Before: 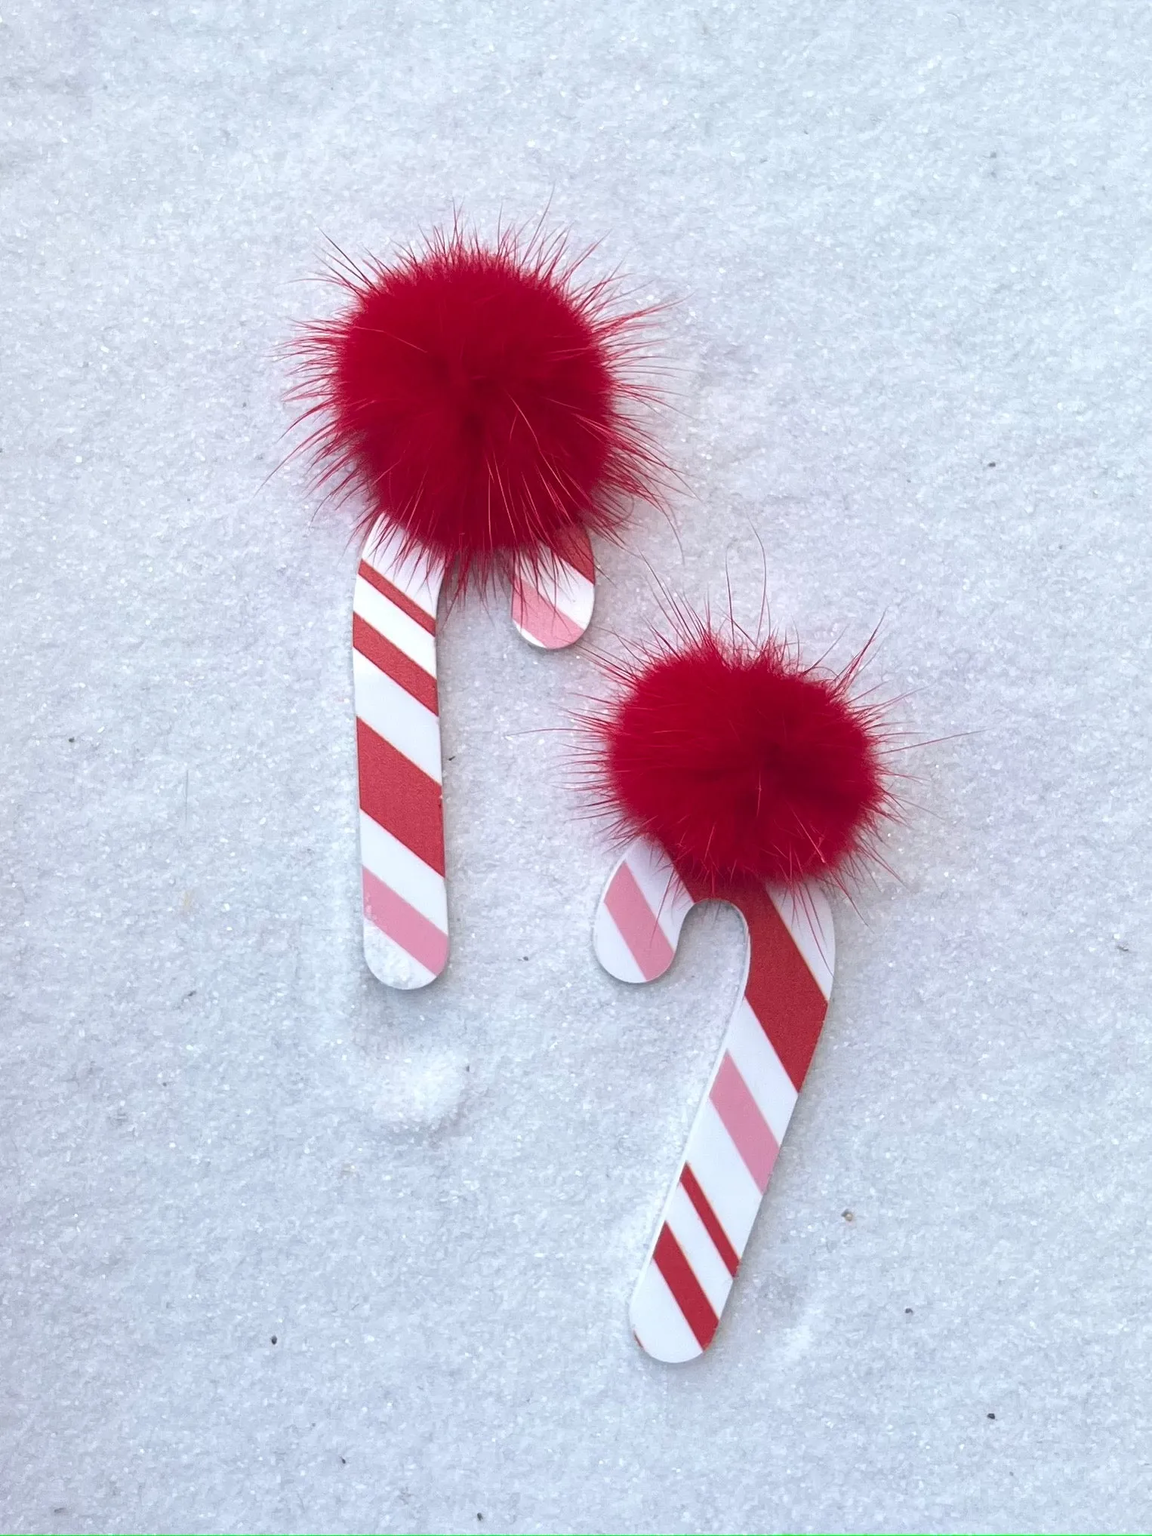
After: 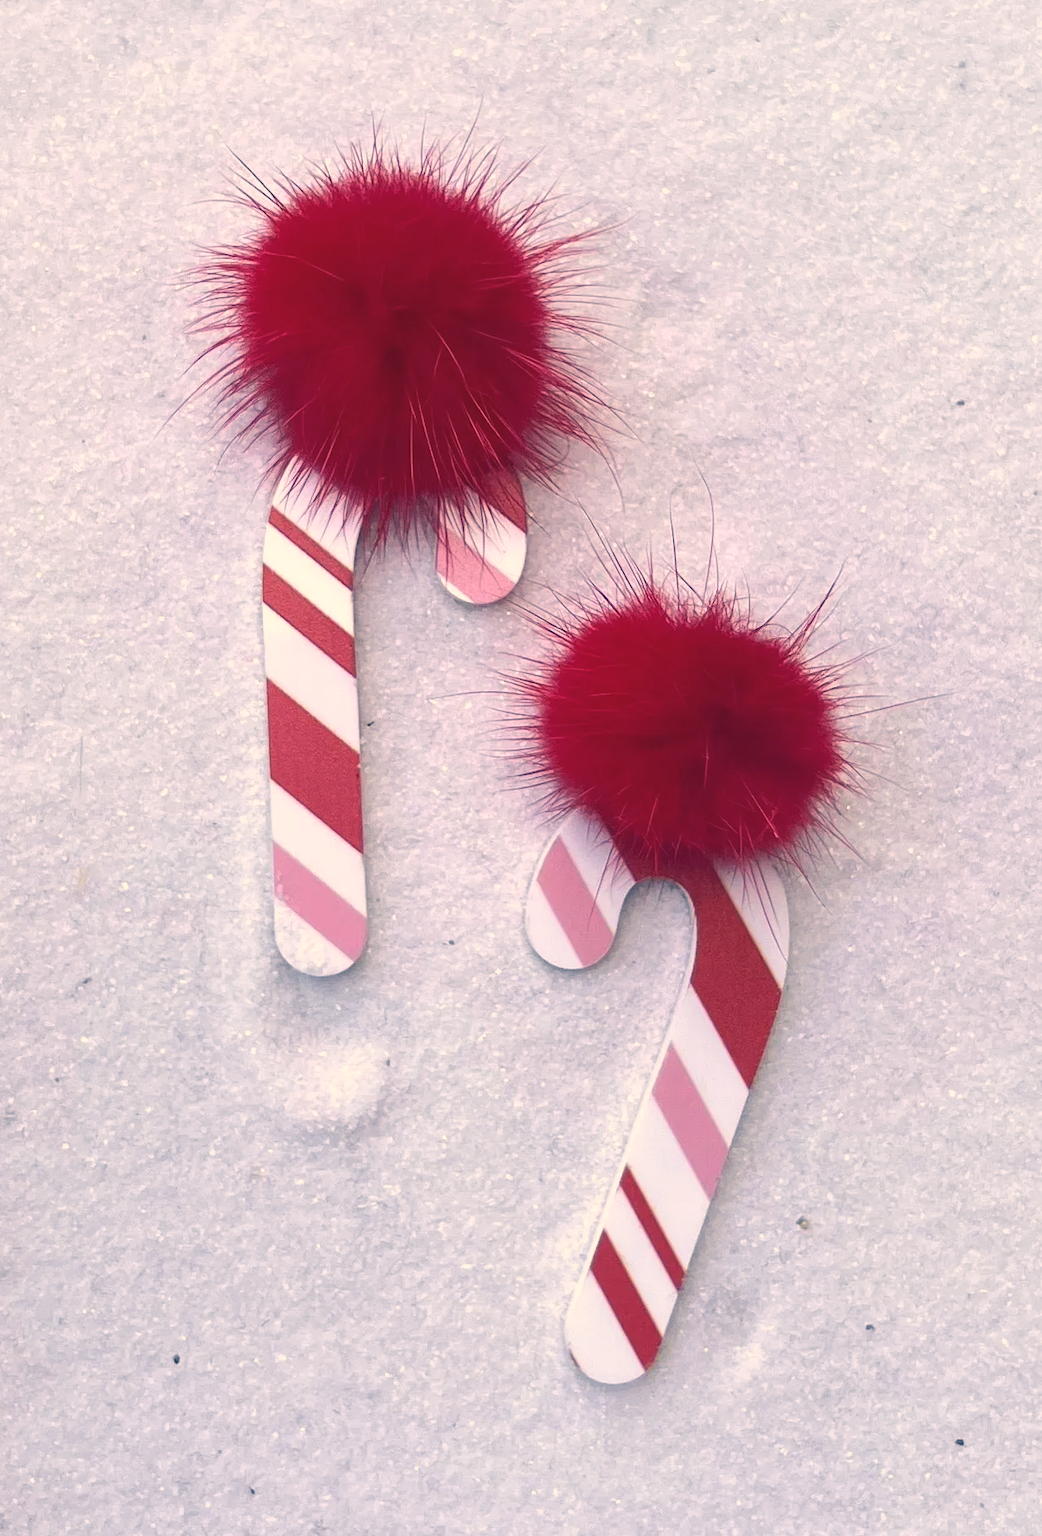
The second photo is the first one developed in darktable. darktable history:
color correction: highlights a* 10.32, highlights b* 14.66, shadows a* -9.59, shadows b* -15.02
crop: left 9.807%, top 6.259%, right 7.334%, bottom 2.177%
